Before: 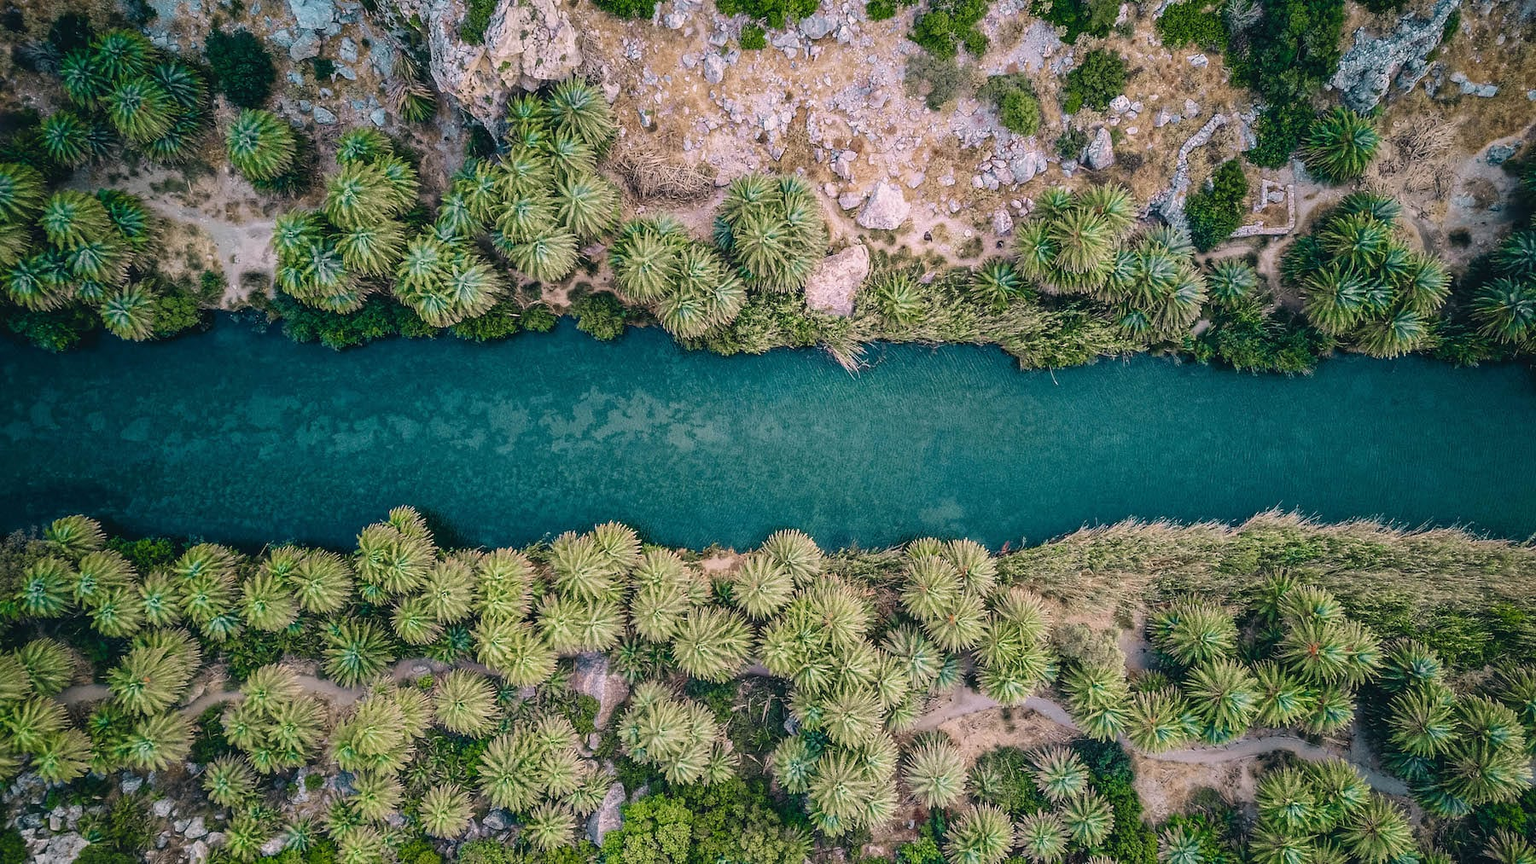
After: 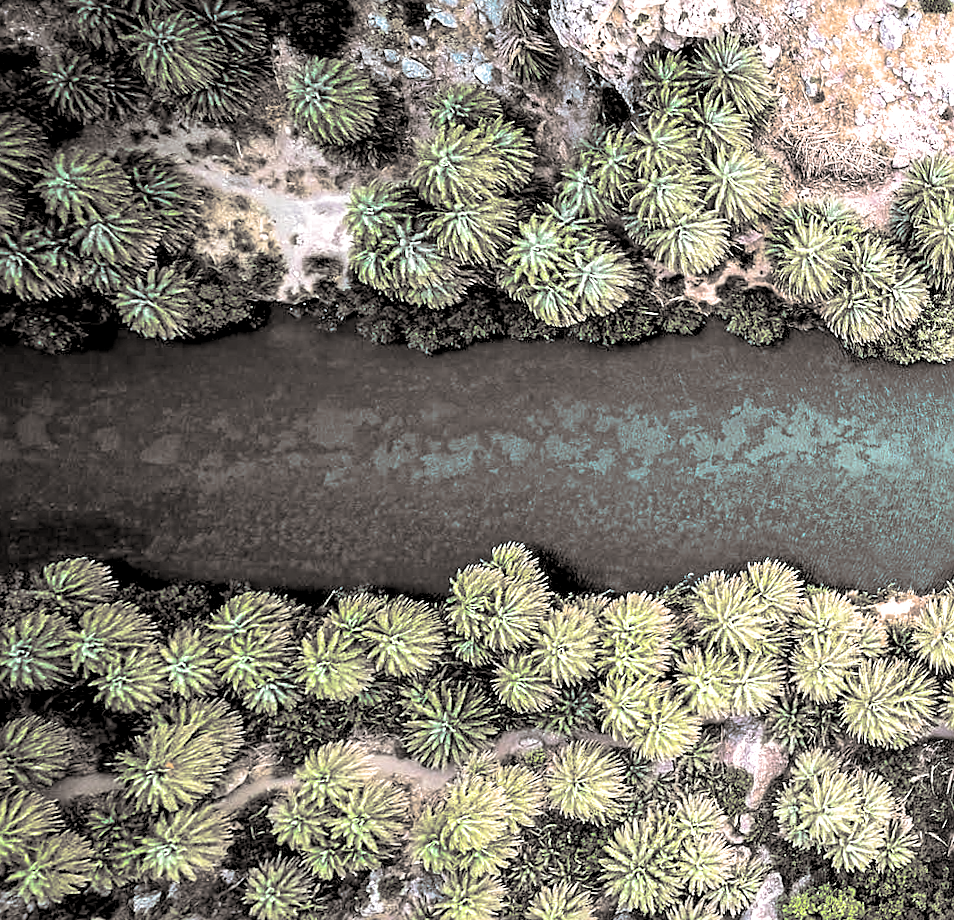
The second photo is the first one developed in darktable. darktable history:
crop: left 0.587%, right 45.588%, bottom 0.086%
rotate and perspective: rotation -0.013°, lens shift (vertical) -0.027, lens shift (horizontal) 0.178, crop left 0.016, crop right 0.989, crop top 0.082, crop bottom 0.918
sharpen: on, module defaults
exposure: black level correction 0.011, exposure 1.088 EV, compensate exposure bias true, compensate highlight preservation false
split-toning: shadows › hue 26°, shadows › saturation 0.09, highlights › hue 40°, highlights › saturation 0.18, balance -63, compress 0%
